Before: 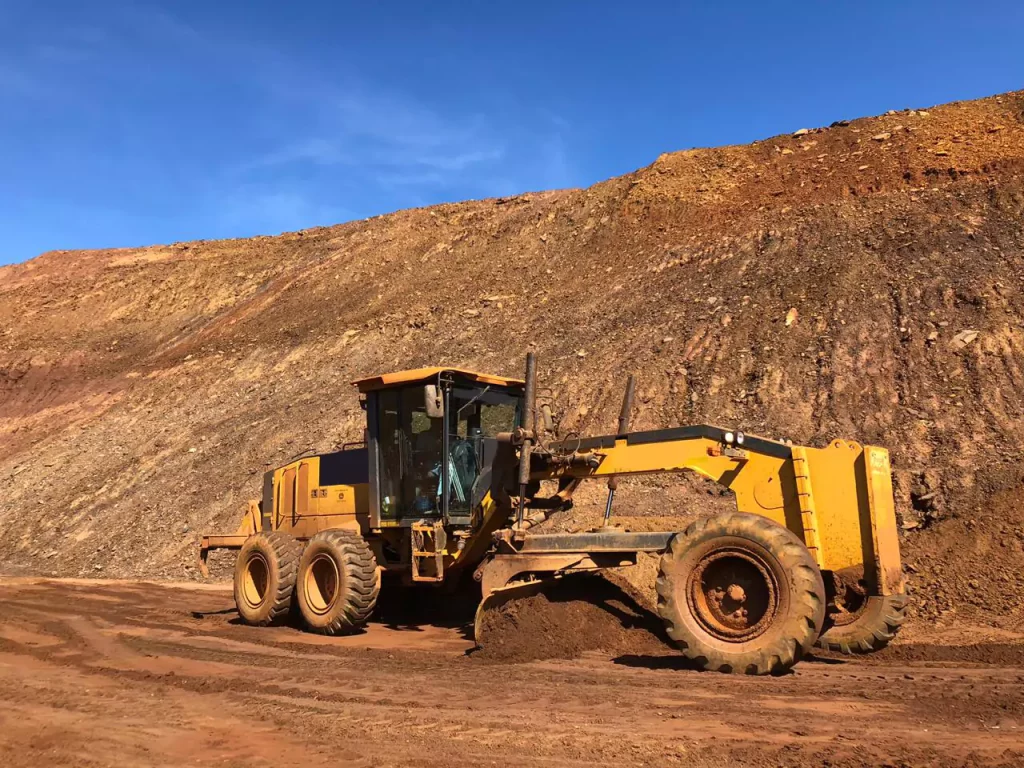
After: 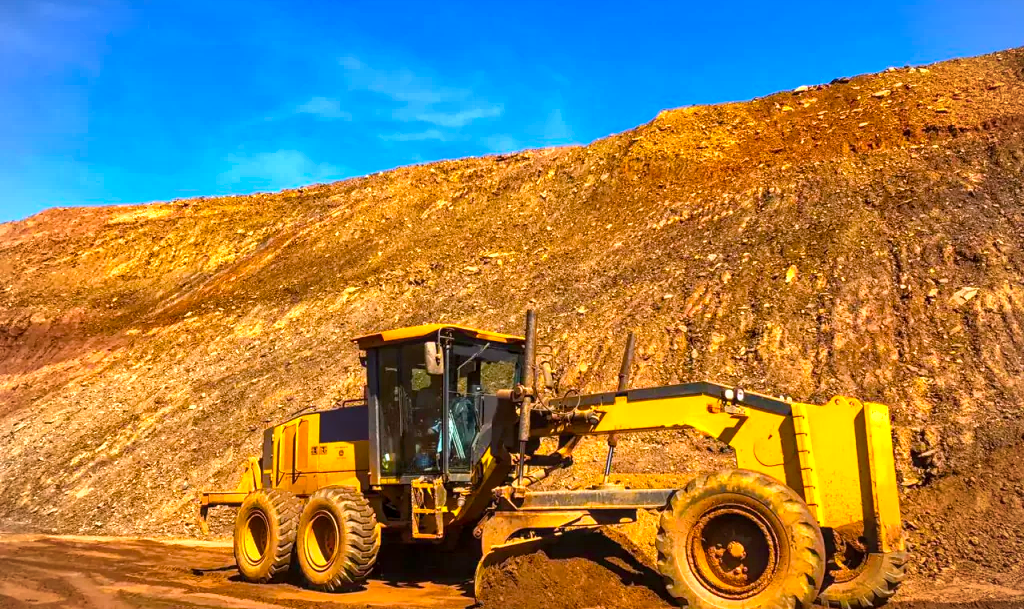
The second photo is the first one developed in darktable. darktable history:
white balance: emerald 1
shadows and highlights: low approximation 0.01, soften with gaussian
local contrast: on, module defaults
color balance rgb: linear chroma grading › global chroma 15%, perceptual saturation grading › global saturation 30%
crop and rotate: top 5.667%, bottom 14.937%
vignetting: fall-off radius 81.94%
exposure: exposure 0.722 EV, compensate highlight preservation false
